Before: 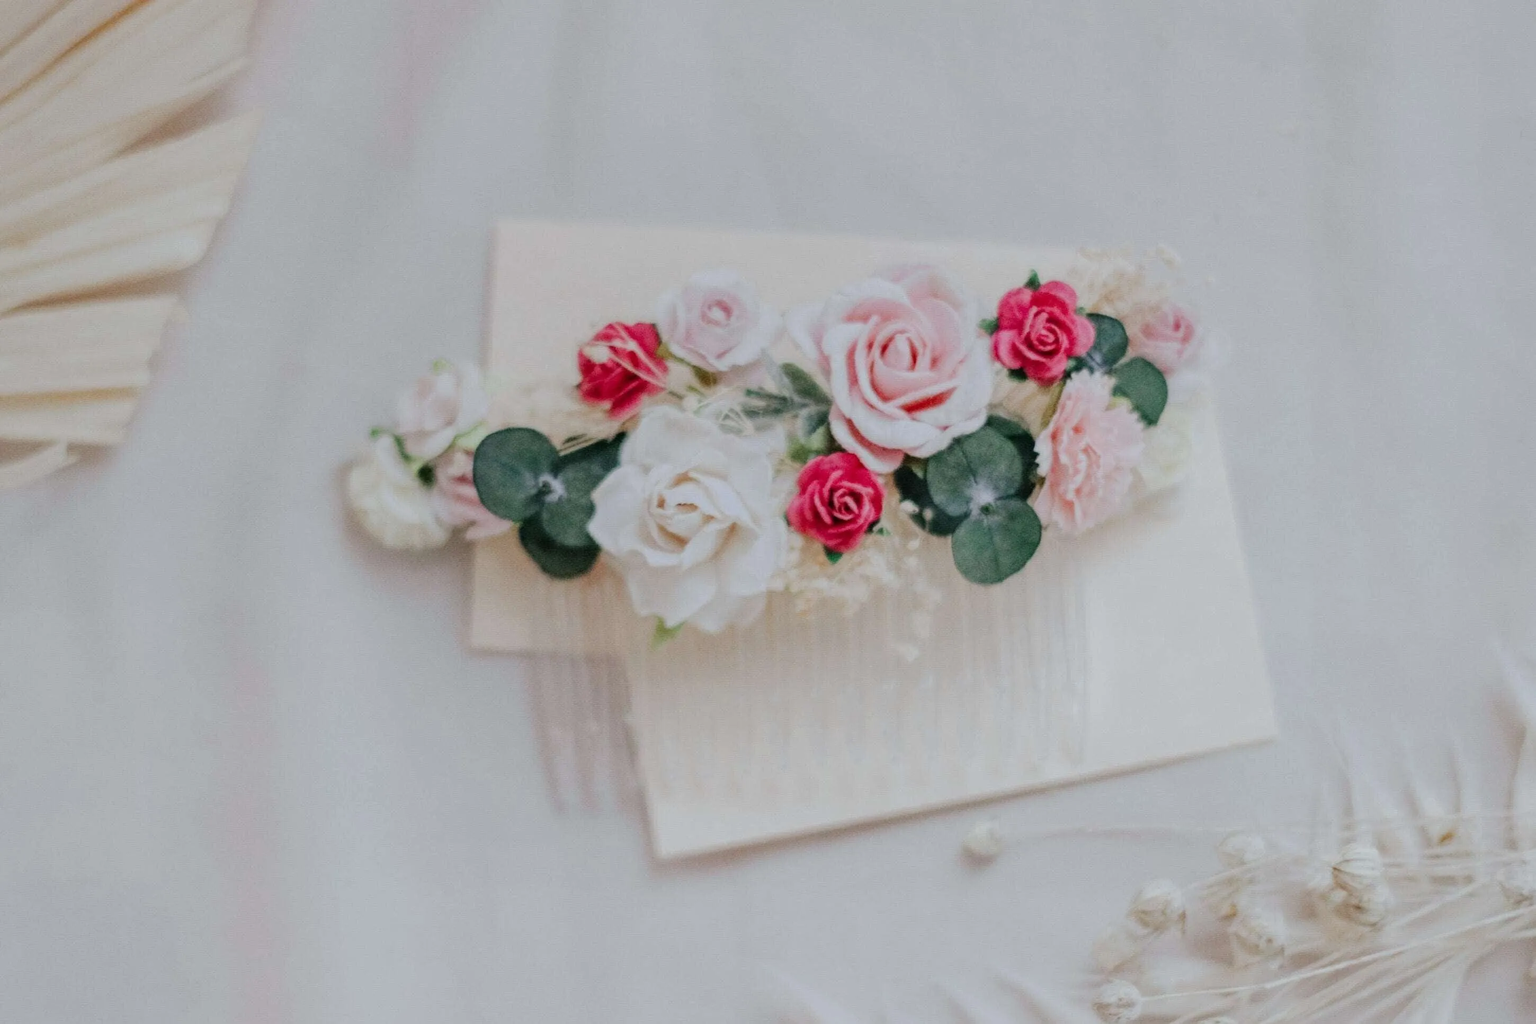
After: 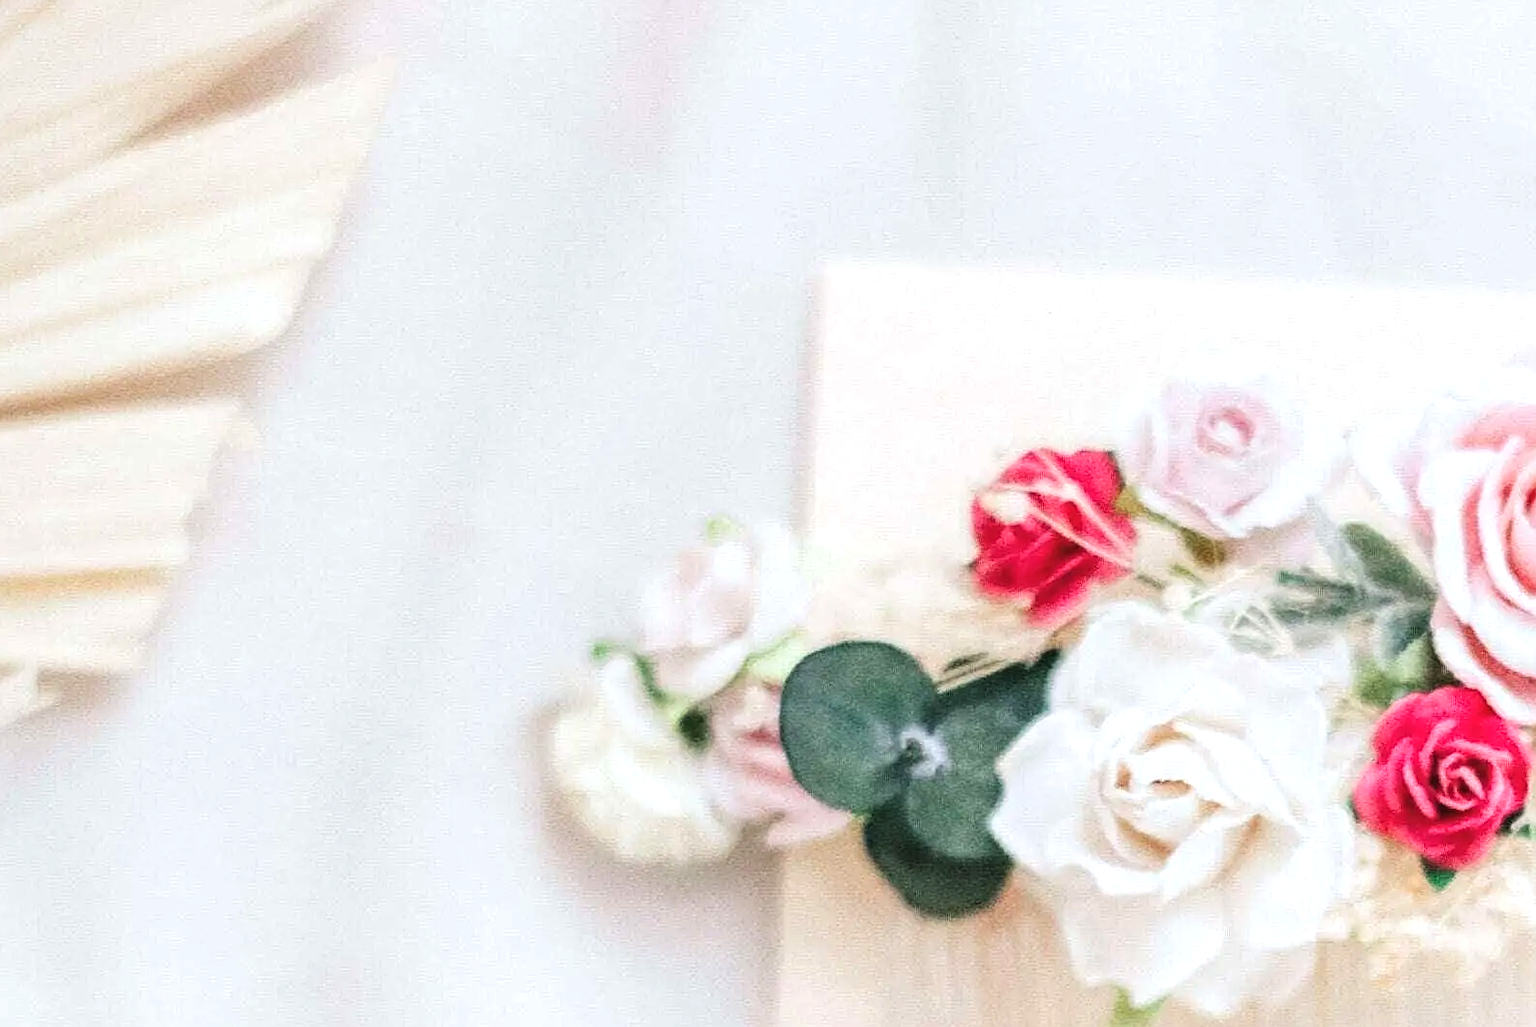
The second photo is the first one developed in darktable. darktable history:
crop and rotate: left 3.047%, top 7.509%, right 42.236%, bottom 37.598%
exposure: black level correction -0.002, exposure 1.115 EV, compensate highlight preservation false
sharpen: on, module defaults
